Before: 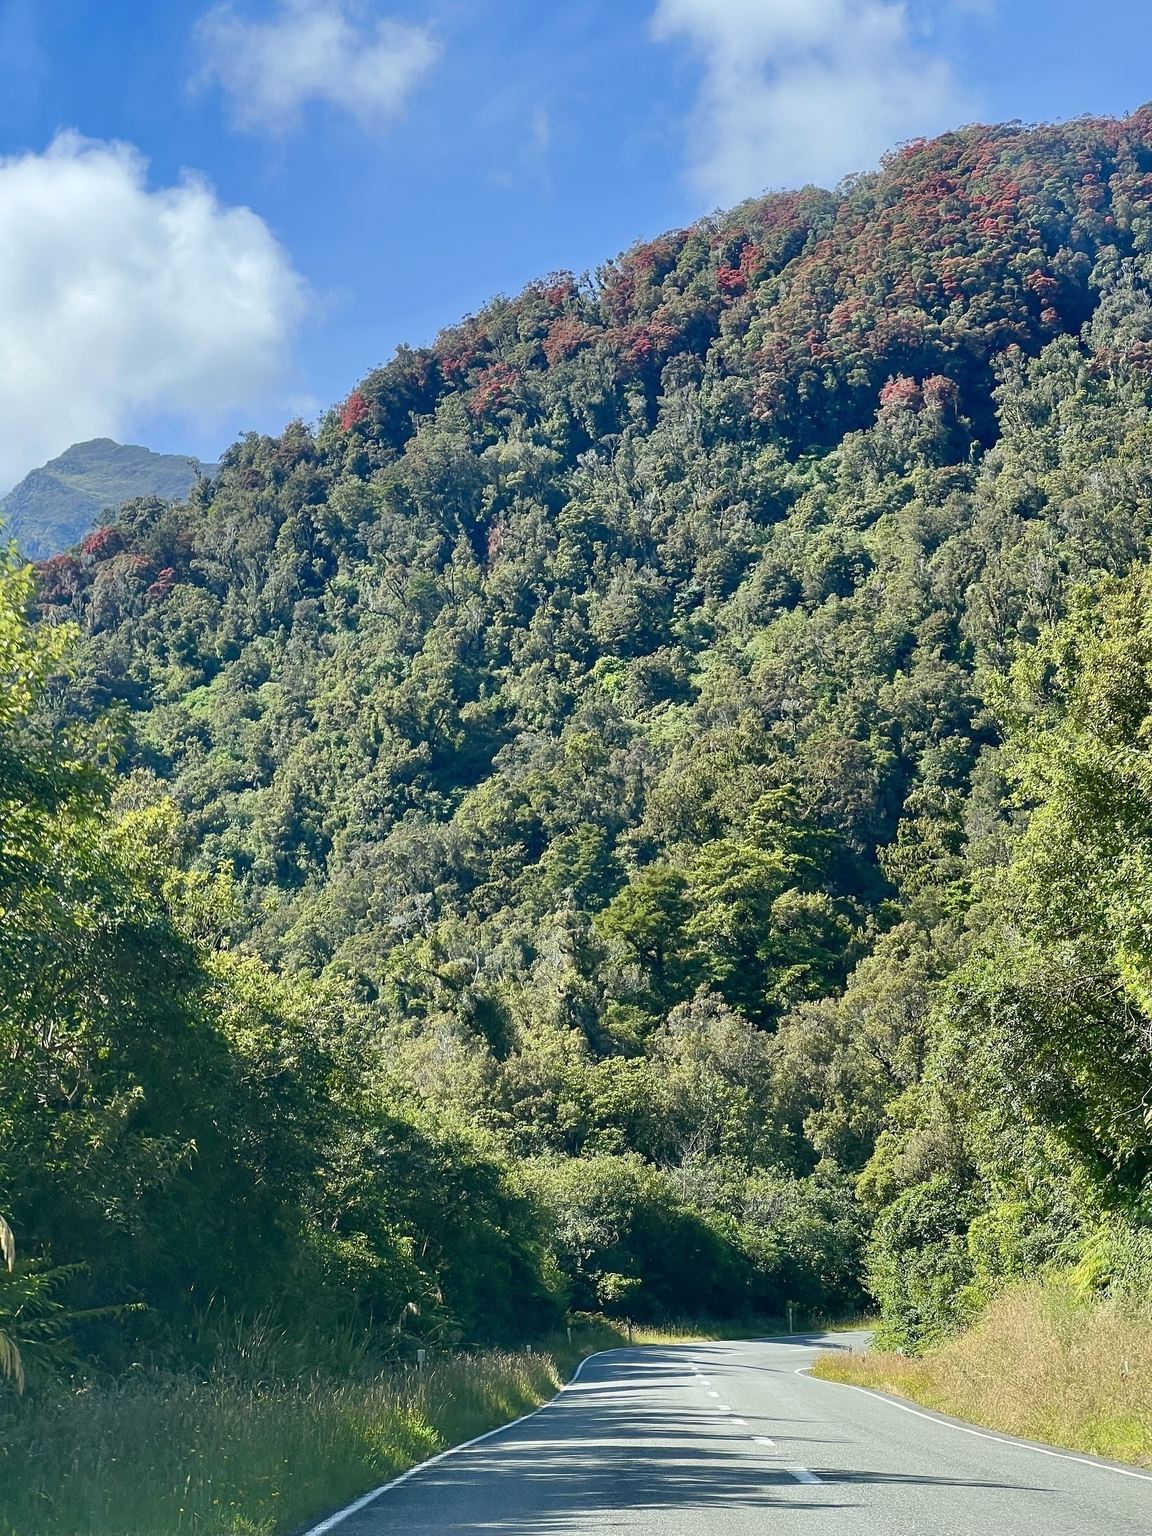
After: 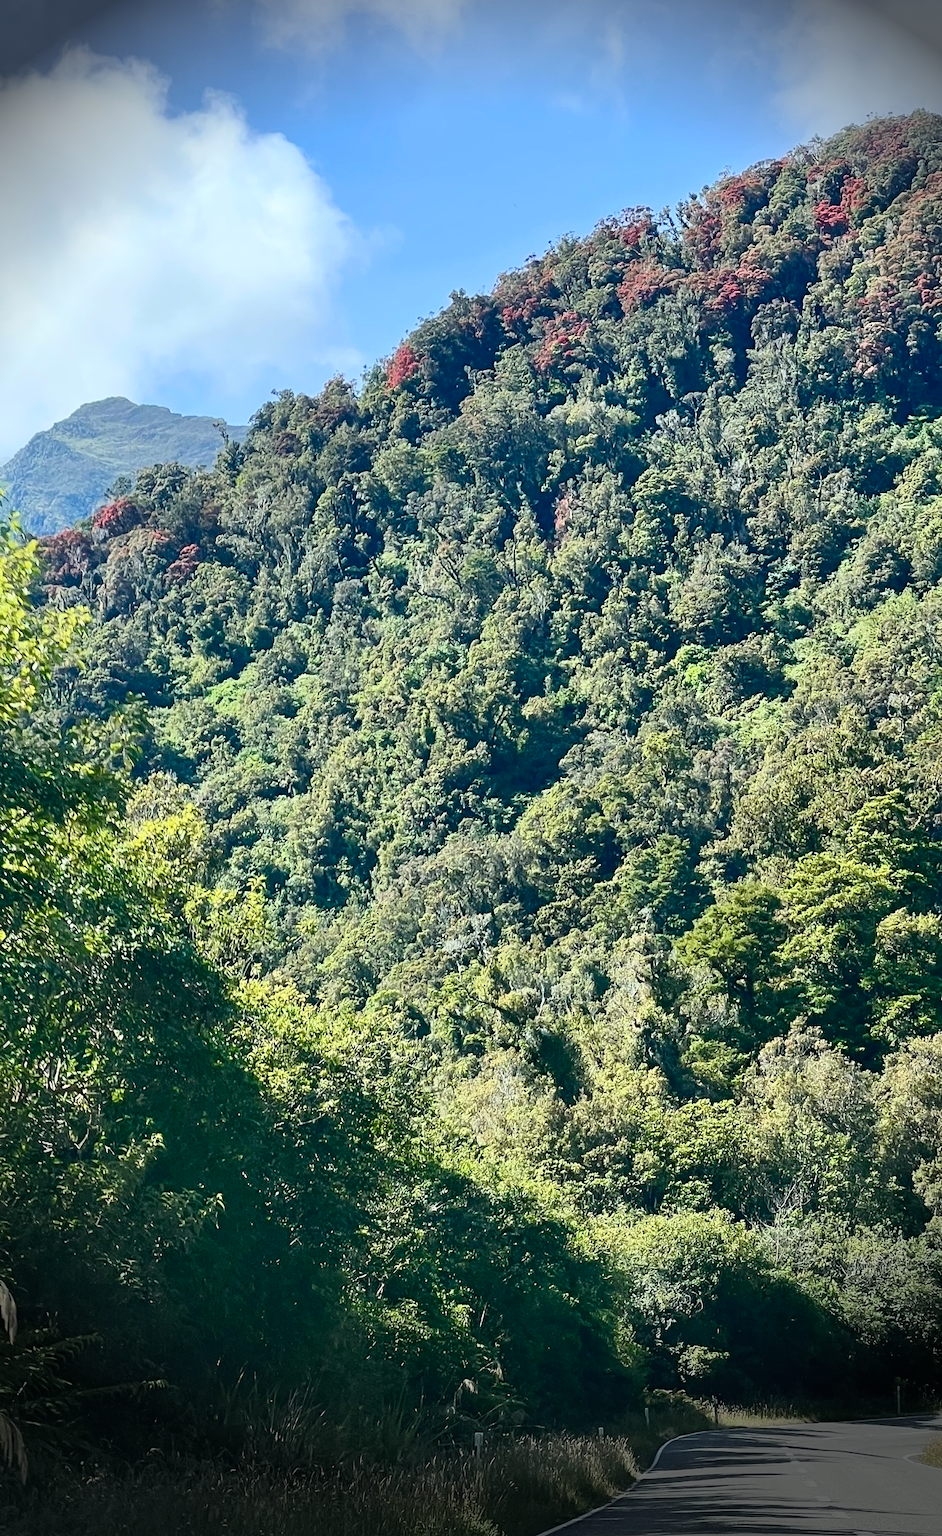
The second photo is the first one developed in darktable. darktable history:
contrast brightness saturation: contrast 0.24, brightness 0.09
crop: top 5.803%, right 27.864%, bottom 5.804%
vignetting: fall-off start 76.42%, fall-off radius 27.36%, brightness -0.872, center (0.037, -0.09), width/height ratio 0.971
